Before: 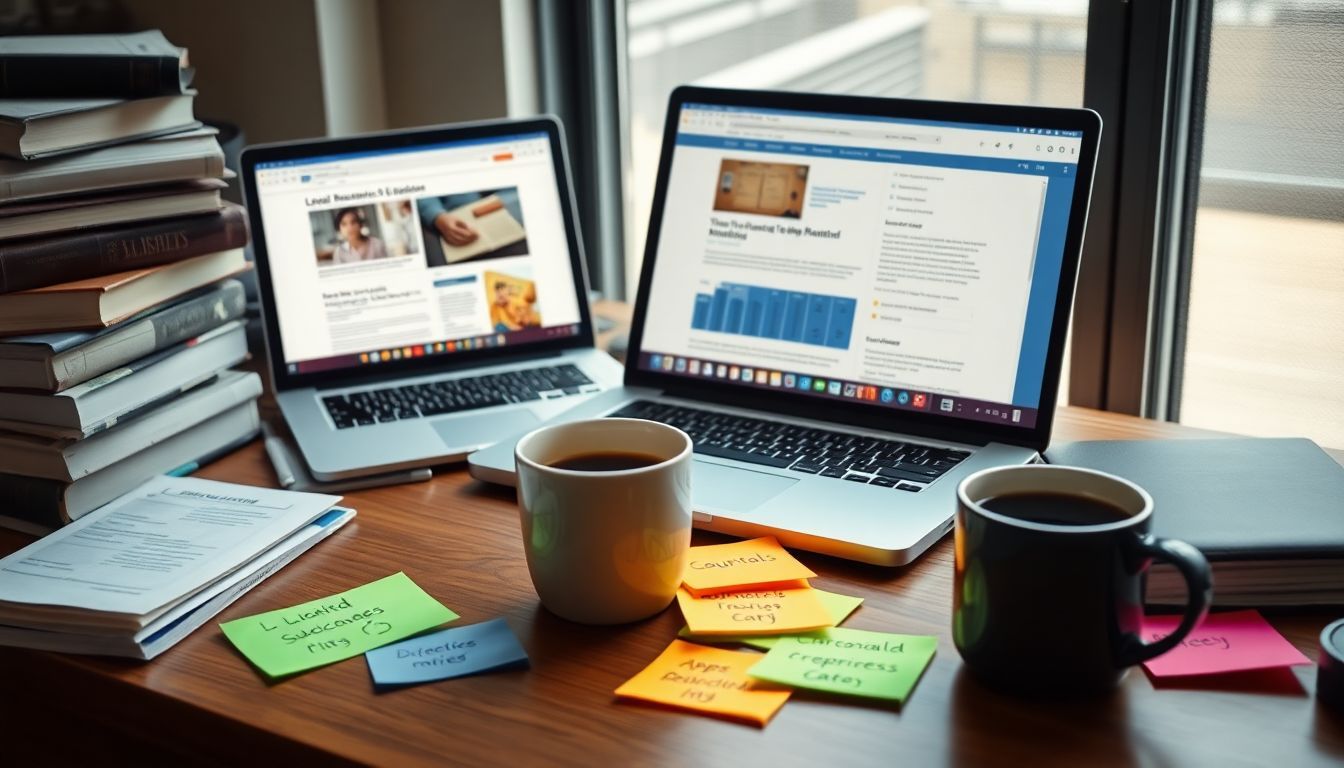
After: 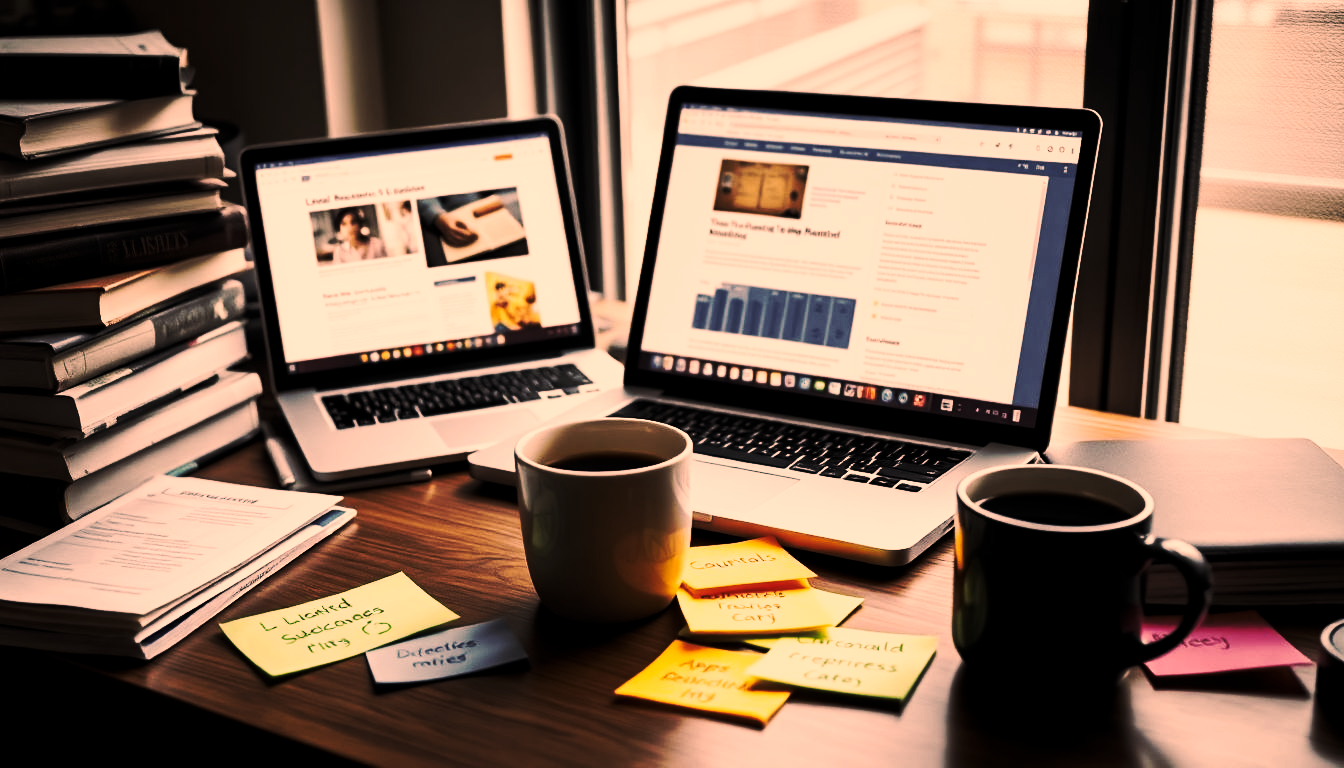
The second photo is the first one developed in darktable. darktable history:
levels: mode automatic, black 8.58%, gray 59.42%, levels [0, 0.445, 1]
color correction: highlights a* 40, highlights b* 40, saturation 0.69
tone curve: curves: ch0 [(0, 0) (0.003, 0.003) (0.011, 0.008) (0.025, 0.018) (0.044, 0.04) (0.069, 0.062) (0.1, 0.09) (0.136, 0.121) (0.177, 0.158) (0.224, 0.197) (0.277, 0.255) (0.335, 0.314) (0.399, 0.391) (0.468, 0.496) (0.543, 0.683) (0.623, 0.801) (0.709, 0.883) (0.801, 0.94) (0.898, 0.984) (1, 1)], preserve colors none
